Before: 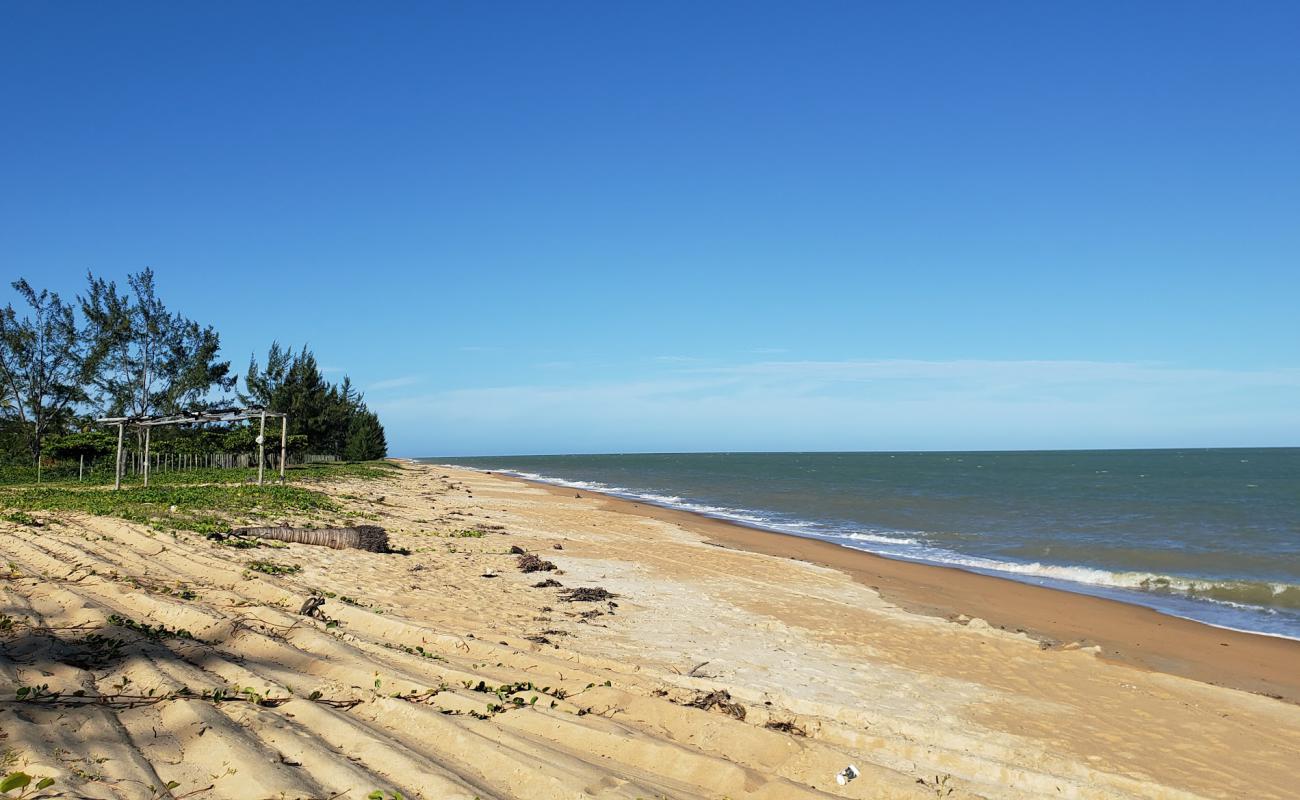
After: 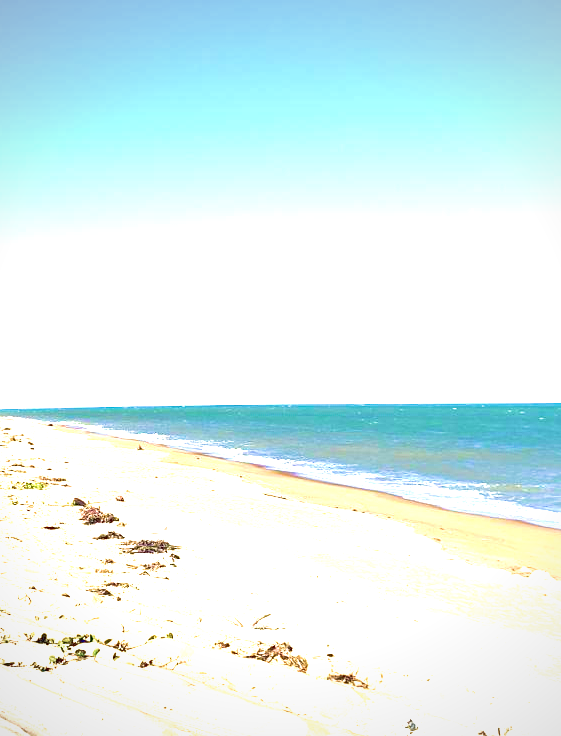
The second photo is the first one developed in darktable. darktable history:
velvia: strength 74.87%
exposure: black level correction 0.001, exposure 1.725 EV, compensate highlight preservation false
tone equalizer: -8 EV -0.42 EV, -7 EV -0.394 EV, -6 EV -0.368 EV, -5 EV -0.229 EV, -3 EV 0.197 EV, -2 EV 0.317 EV, -1 EV 0.378 EV, +0 EV 0.445 EV
vignetting: fall-off radius 60.86%, brightness -0.338
crop: left 33.755%, top 6.002%, right 22.939%
tone curve: curves: ch0 [(0, 0.029) (0.253, 0.237) (1, 0.945)]; ch1 [(0, 0) (0.401, 0.42) (0.442, 0.47) (0.492, 0.498) (0.511, 0.523) (0.557, 0.565) (0.66, 0.683) (1, 1)]; ch2 [(0, 0) (0.394, 0.413) (0.5, 0.5) (0.578, 0.568) (1, 1)], color space Lab, linked channels, preserve colors none
shadows and highlights: shadows 42.75, highlights 7.63, shadows color adjustment 99.14%, highlights color adjustment 0.217%
